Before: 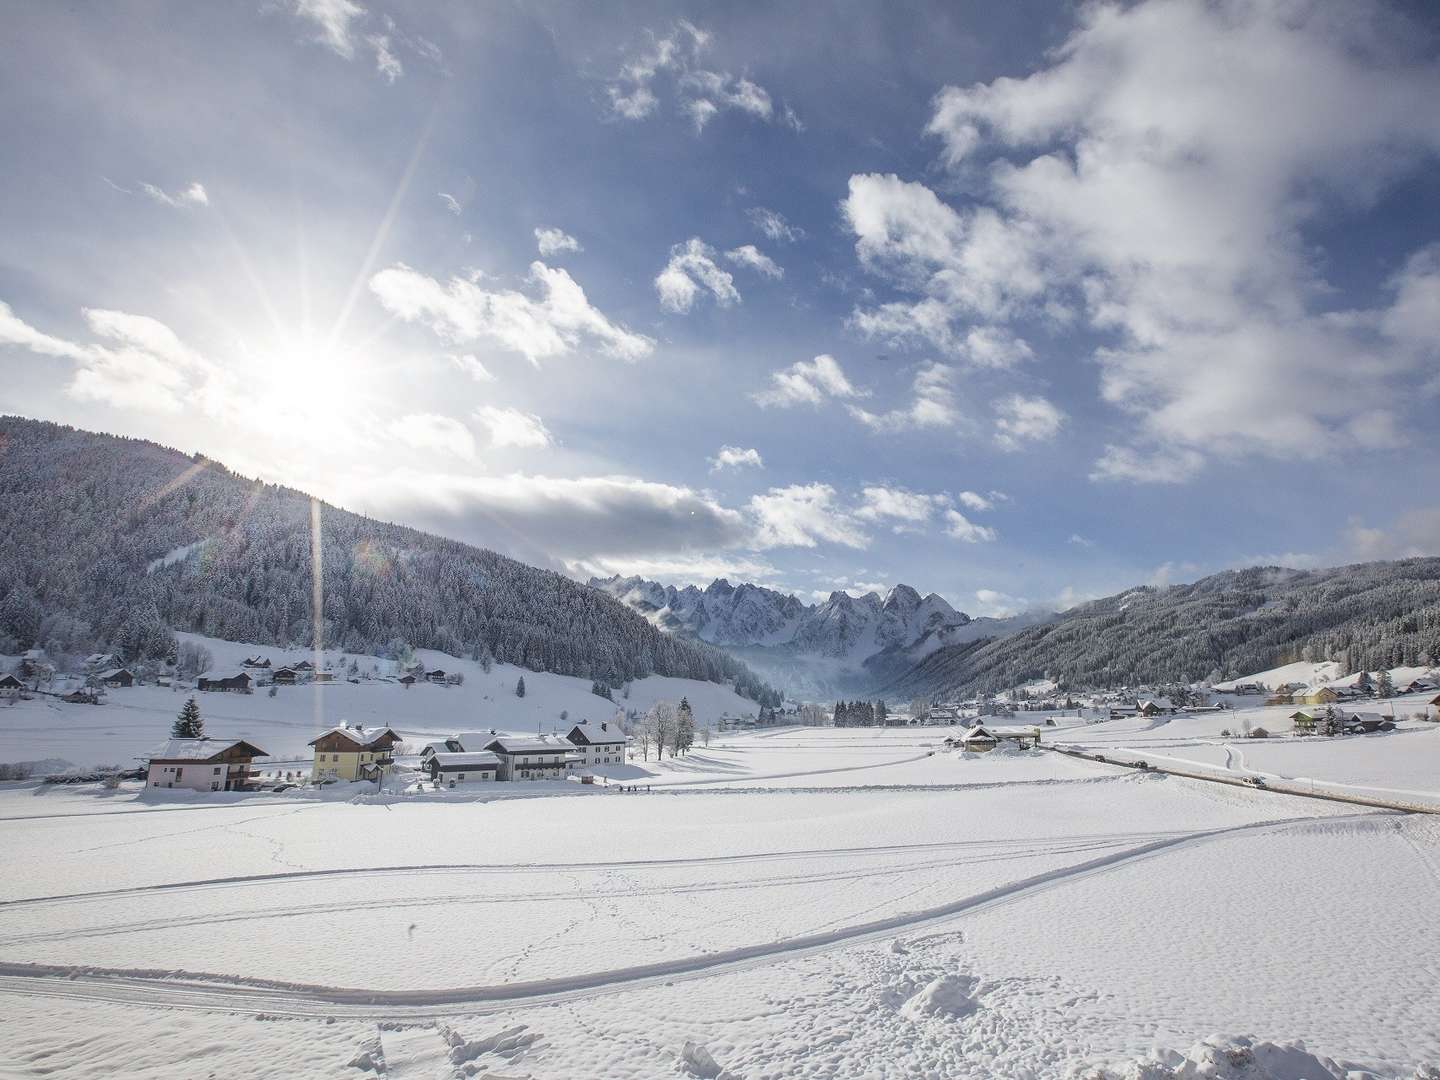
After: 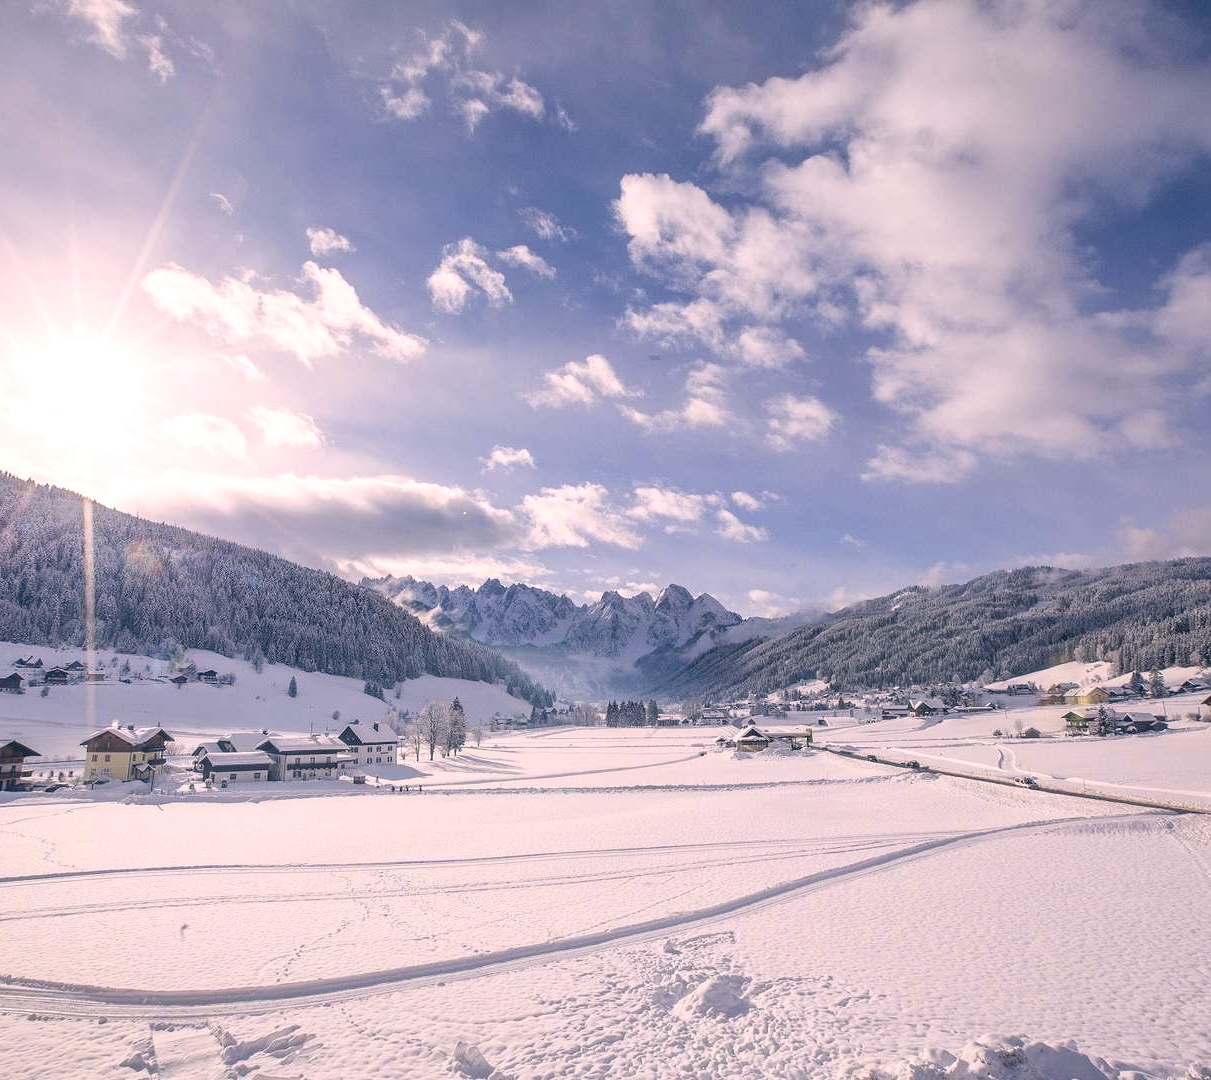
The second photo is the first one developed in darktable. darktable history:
crop: left 15.874%
color correction: highlights a* 14.49, highlights b* 6.02, shadows a* -5.23, shadows b* -15.71, saturation 0.854
exposure: exposure 0.179 EV, compensate exposure bias true, compensate highlight preservation false
contrast brightness saturation: contrast 0.043, saturation 0.164
